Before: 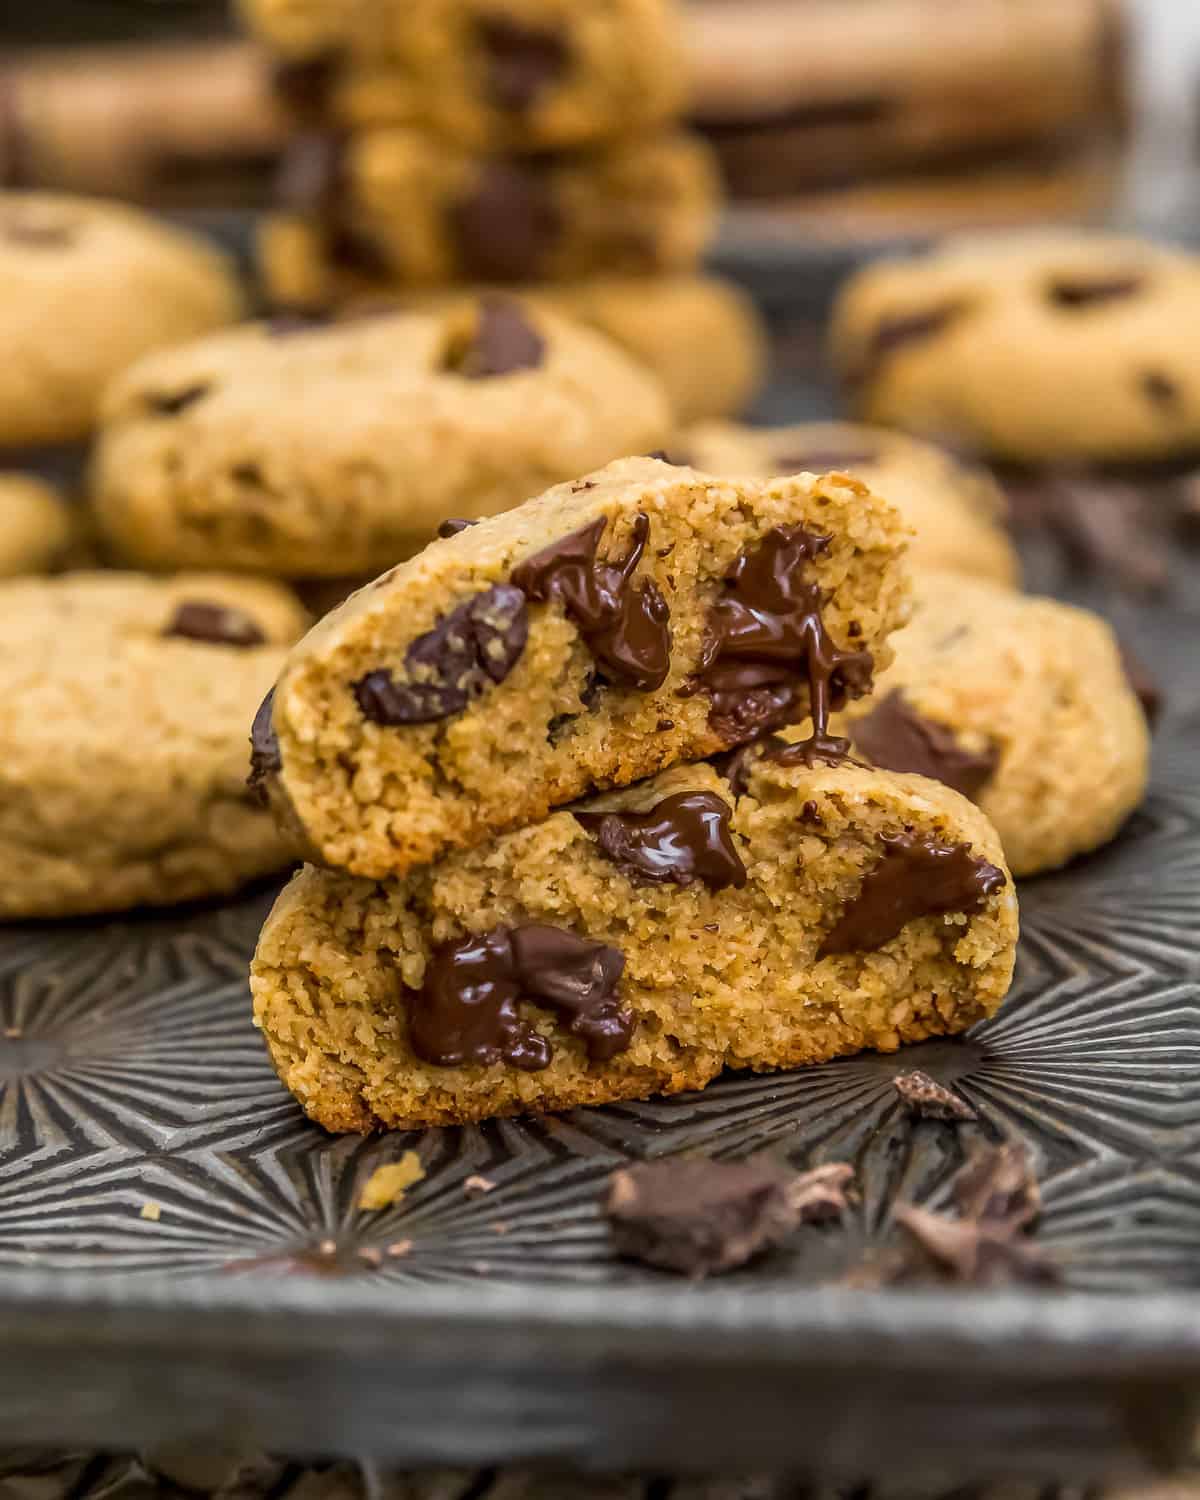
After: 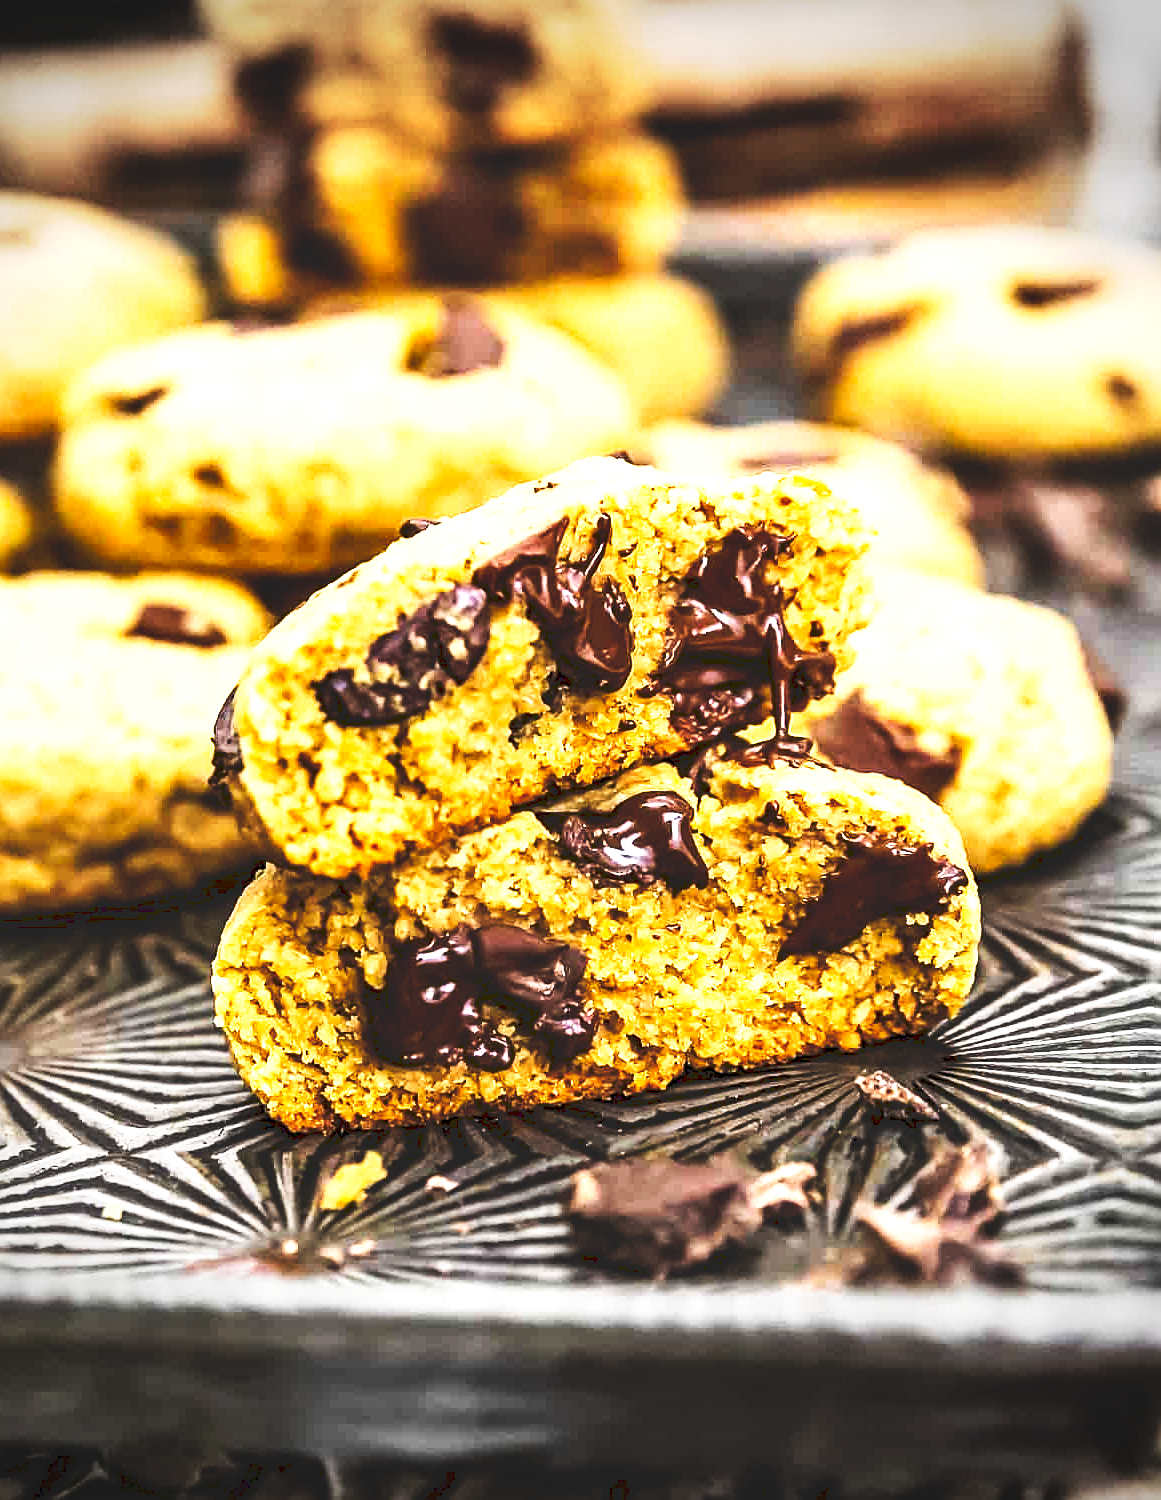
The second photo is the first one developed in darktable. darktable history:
sharpen: on, module defaults
crop and rotate: left 3.177%
vignetting: fall-off start 89.52%, fall-off radius 43.2%, width/height ratio 1.155
tone equalizer: -8 EV -0.783 EV, -7 EV -0.719 EV, -6 EV -0.605 EV, -5 EV -0.382 EV, -3 EV 0.39 EV, -2 EV 0.6 EV, -1 EV 0.682 EV, +0 EV 0.738 EV, edges refinement/feathering 500, mask exposure compensation -1.57 EV, preserve details no
shadows and highlights: shadows 36.74, highlights -26.64, soften with gaussian
exposure: exposure 0.802 EV, compensate highlight preservation false
tone curve: curves: ch0 [(0, 0) (0.003, 0.147) (0.011, 0.147) (0.025, 0.147) (0.044, 0.147) (0.069, 0.147) (0.1, 0.15) (0.136, 0.158) (0.177, 0.174) (0.224, 0.198) (0.277, 0.241) (0.335, 0.292) (0.399, 0.361) (0.468, 0.452) (0.543, 0.568) (0.623, 0.679) (0.709, 0.793) (0.801, 0.886) (0.898, 0.966) (1, 1)], preserve colors none
